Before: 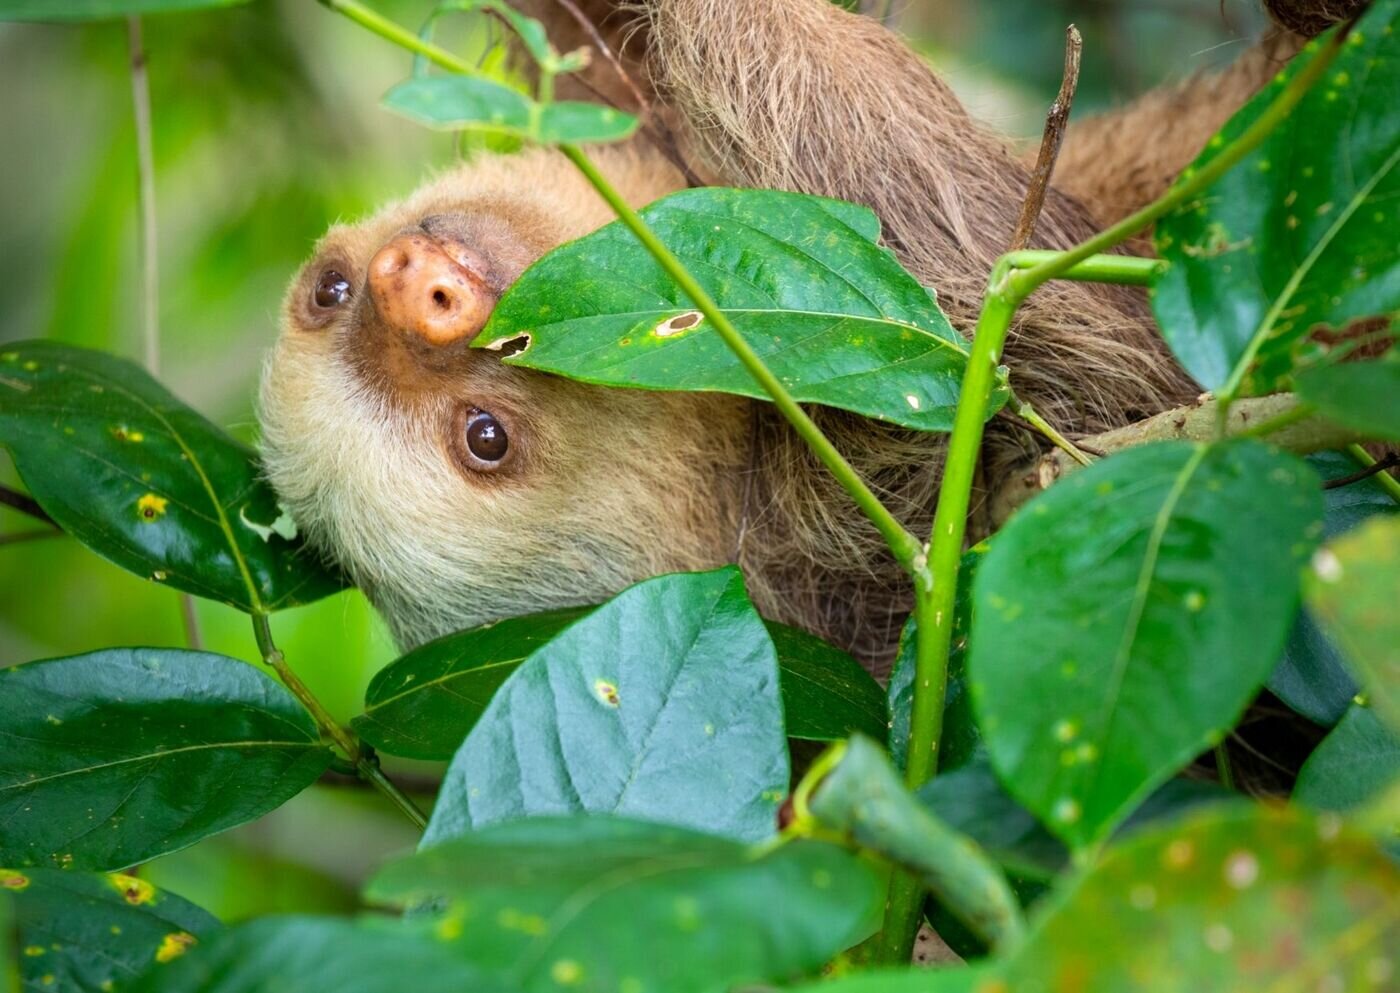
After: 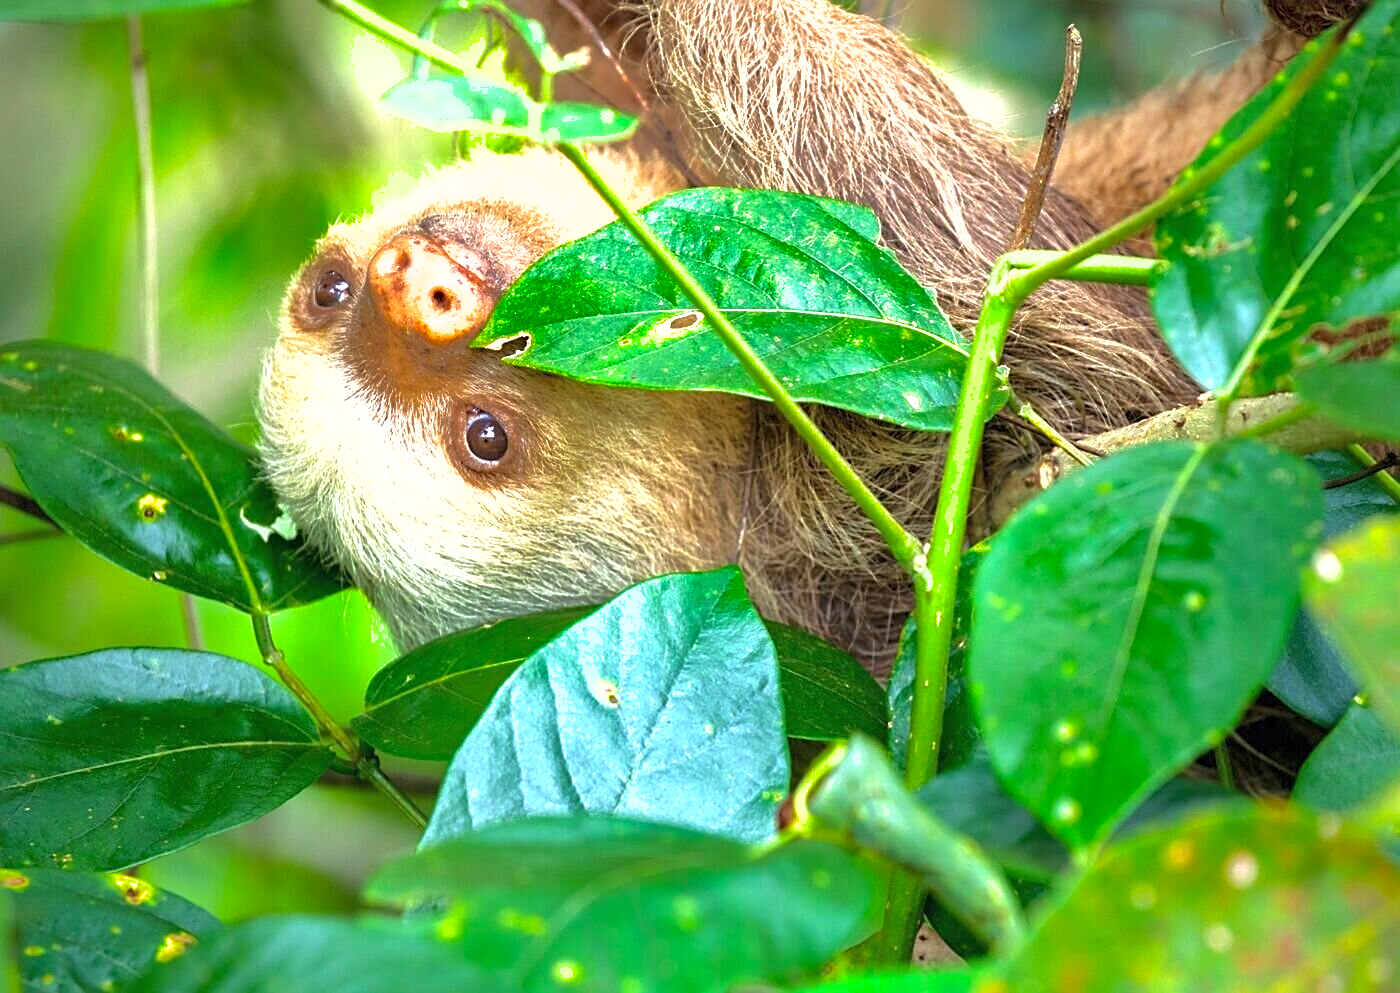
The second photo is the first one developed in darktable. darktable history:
shadows and highlights: shadows 40, highlights -60
sharpen: on, module defaults
exposure: black level correction 0, exposure 1 EV, compensate highlight preservation false
